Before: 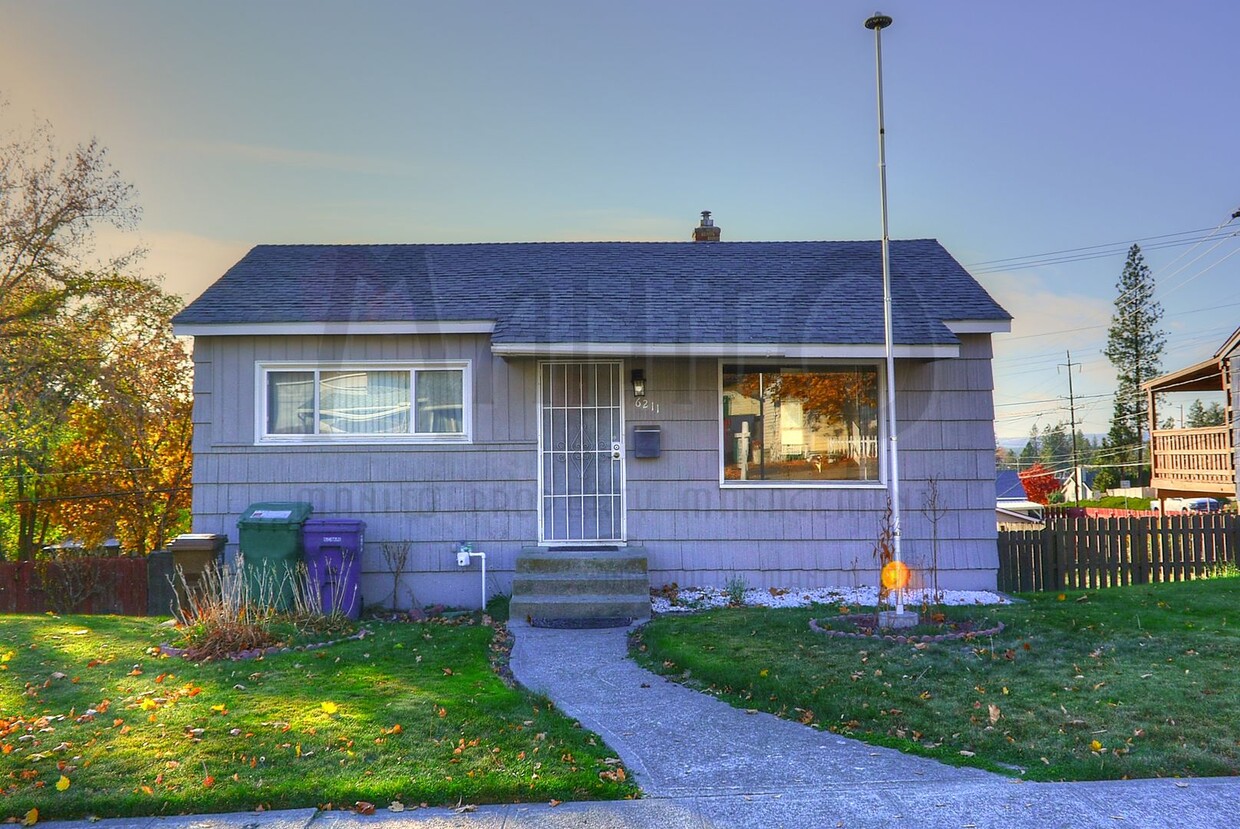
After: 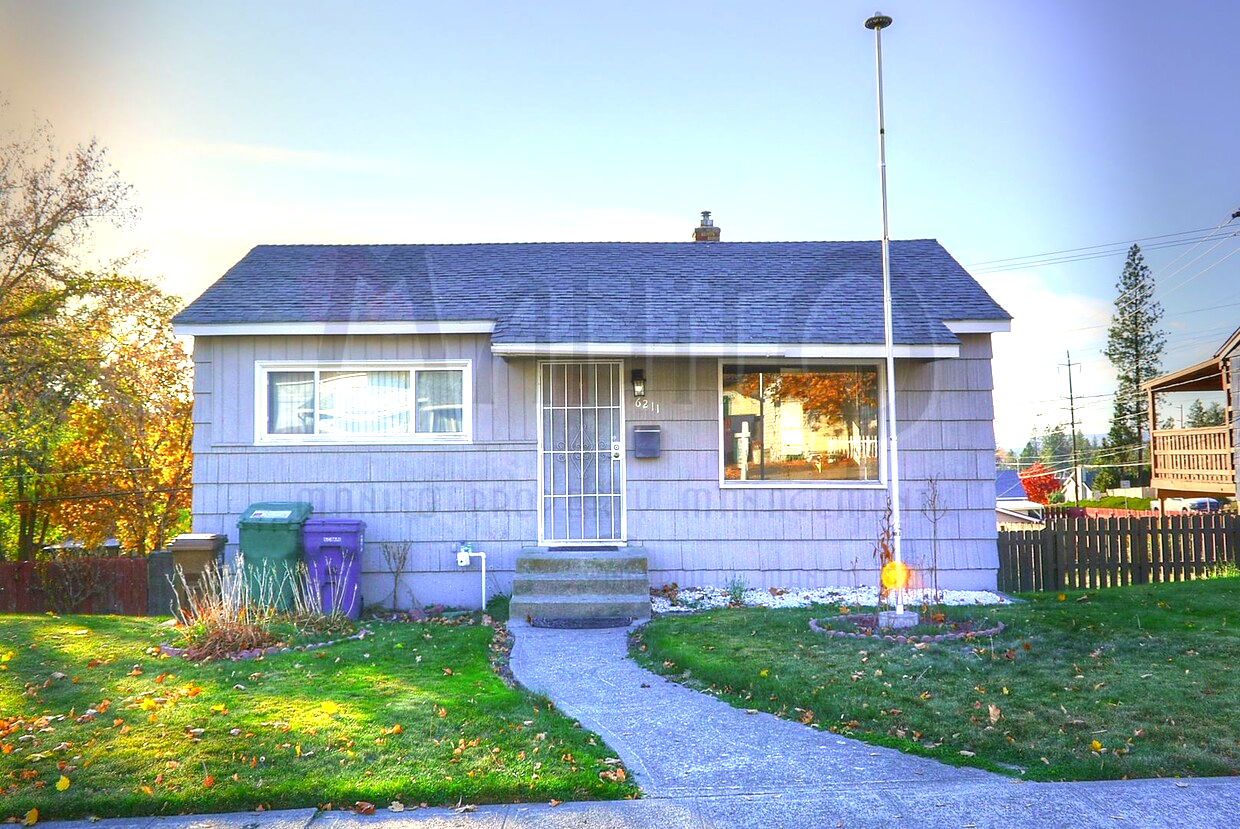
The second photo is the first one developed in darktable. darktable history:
exposure: black level correction 0, exposure 1.198 EV, compensate exposure bias true, compensate highlight preservation false
vignetting: fall-off start 68.33%, fall-off radius 30%, saturation 0.042, center (-0.066, -0.311), width/height ratio 0.992, shape 0.85, dithering 8-bit output
